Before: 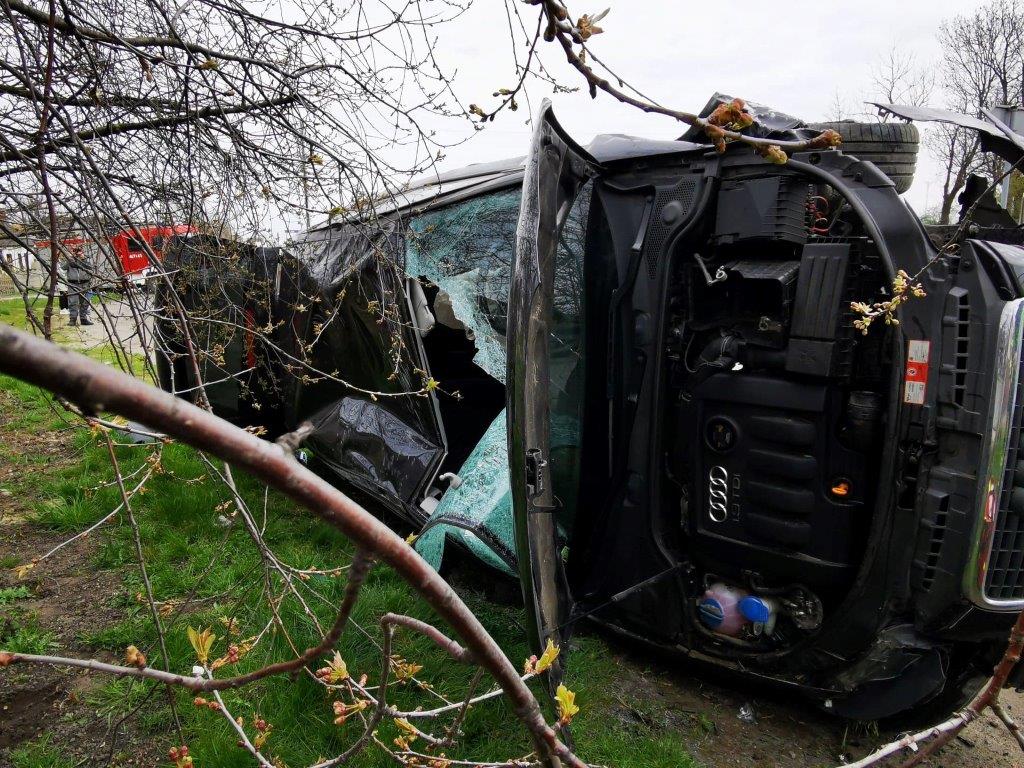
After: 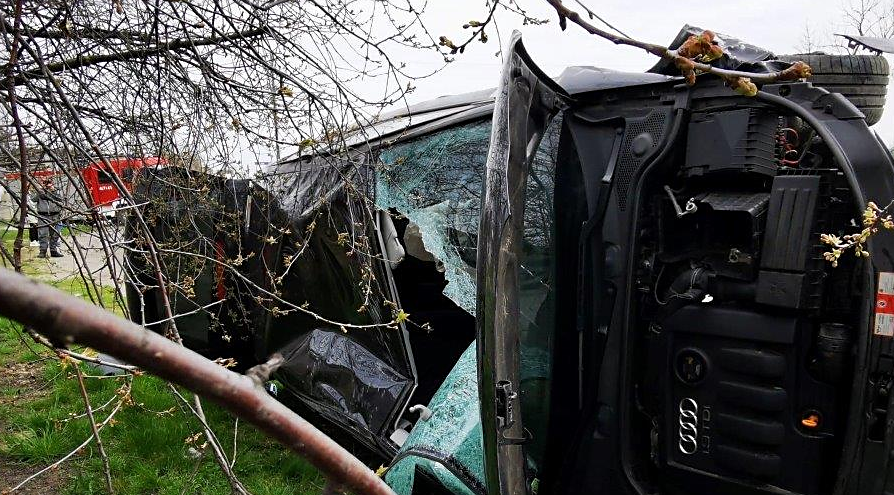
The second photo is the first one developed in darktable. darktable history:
sharpen: radius 1.864, amount 0.398, threshold 1.271
crop: left 3.015%, top 8.969%, right 9.647%, bottom 26.457%
